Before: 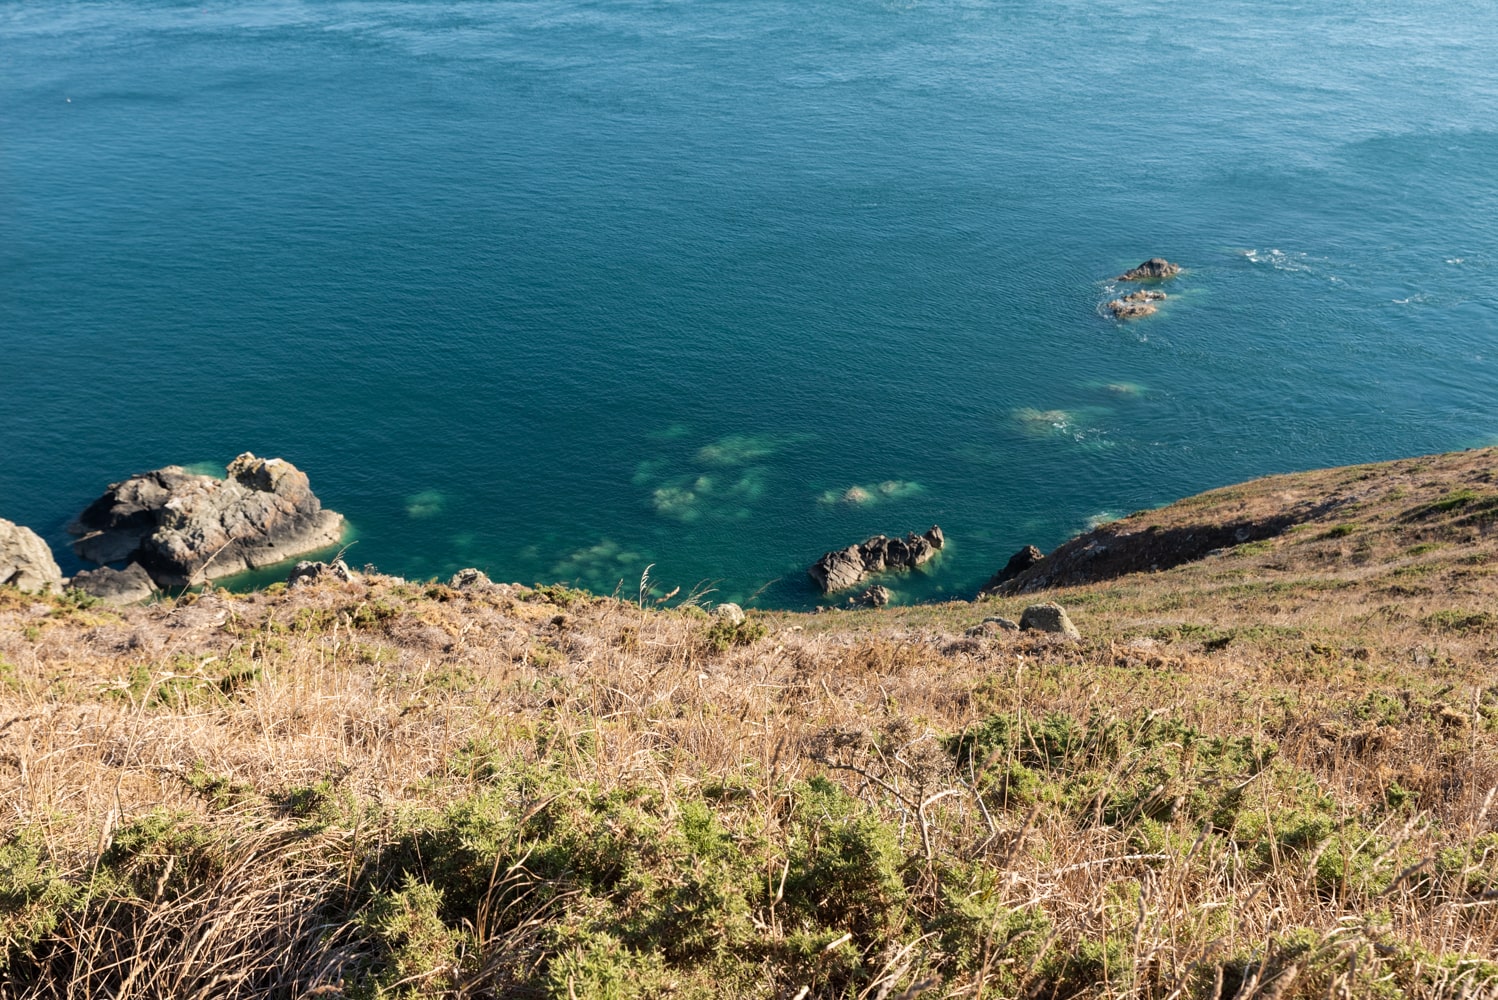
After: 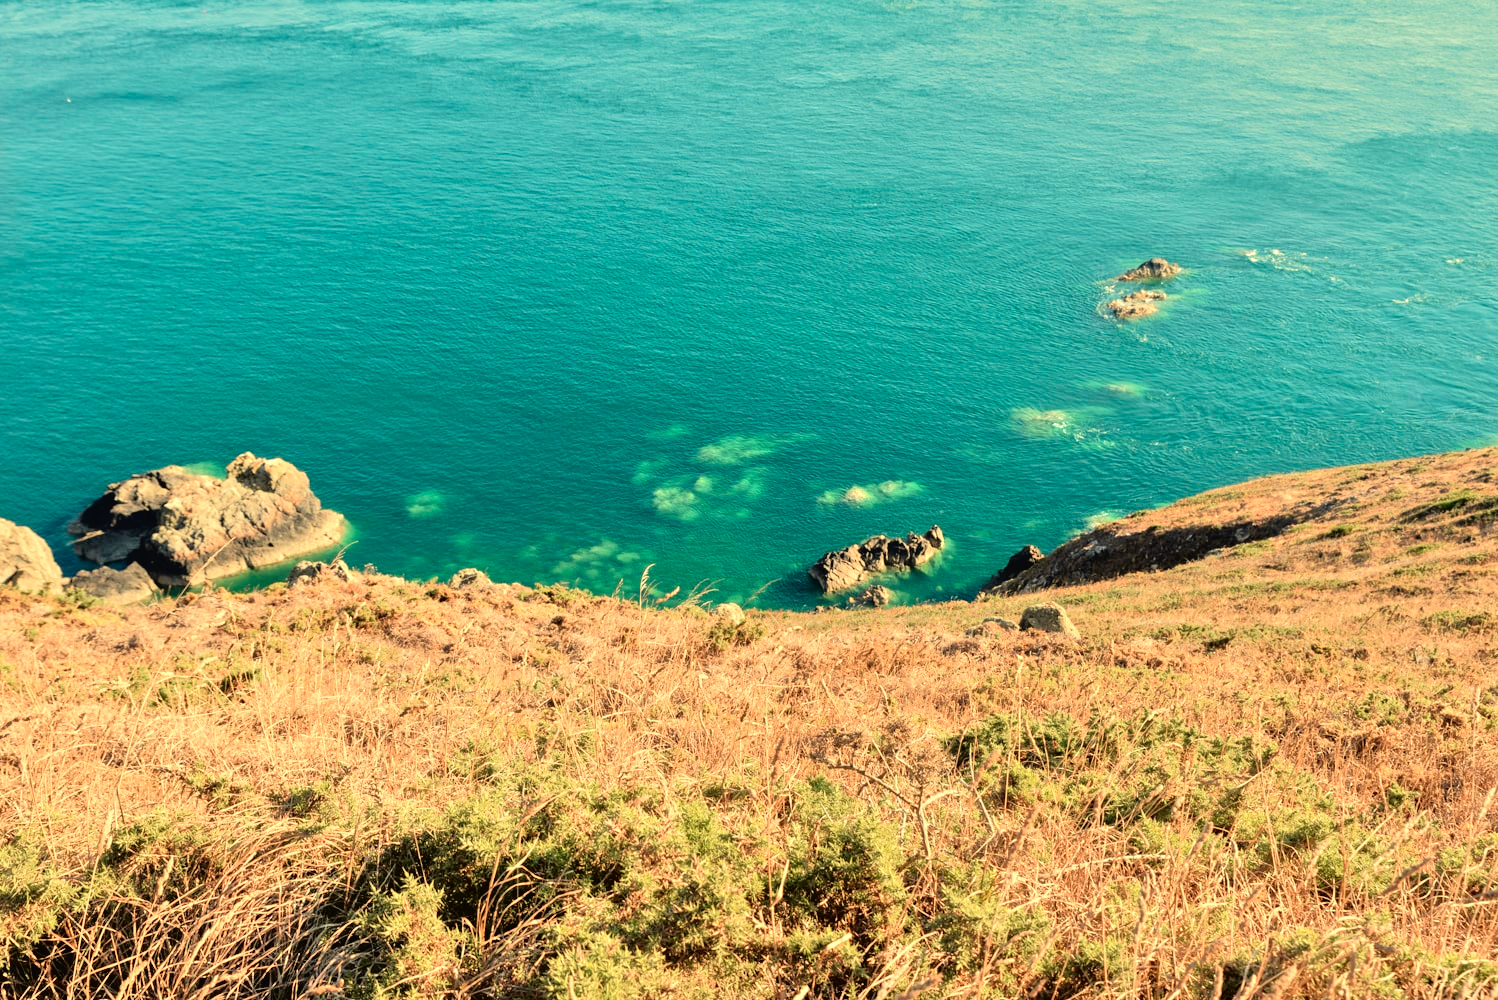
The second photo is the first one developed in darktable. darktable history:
tone curve: curves: ch0 [(0, 0.018) (0.061, 0.041) (0.205, 0.191) (0.289, 0.292) (0.39, 0.424) (0.493, 0.551) (0.666, 0.743) (0.795, 0.841) (1, 0.998)]; ch1 [(0, 0) (0.385, 0.343) (0.439, 0.415) (0.494, 0.498) (0.501, 0.501) (0.51, 0.509) (0.548, 0.563) (0.586, 0.61) (0.684, 0.658) (0.783, 0.804) (1, 1)]; ch2 [(0, 0) (0.304, 0.31) (0.403, 0.399) (0.441, 0.428) (0.47, 0.469) (0.498, 0.496) (0.524, 0.538) (0.566, 0.579) (0.648, 0.665) (0.697, 0.699) (1, 1)], color space Lab, independent channels, preserve colors none
white balance: red 1.08, blue 0.791
tone equalizer: -7 EV 0.15 EV, -6 EV 0.6 EV, -5 EV 1.15 EV, -4 EV 1.33 EV, -3 EV 1.15 EV, -2 EV 0.6 EV, -1 EV 0.15 EV, mask exposure compensation -0.5 EV
